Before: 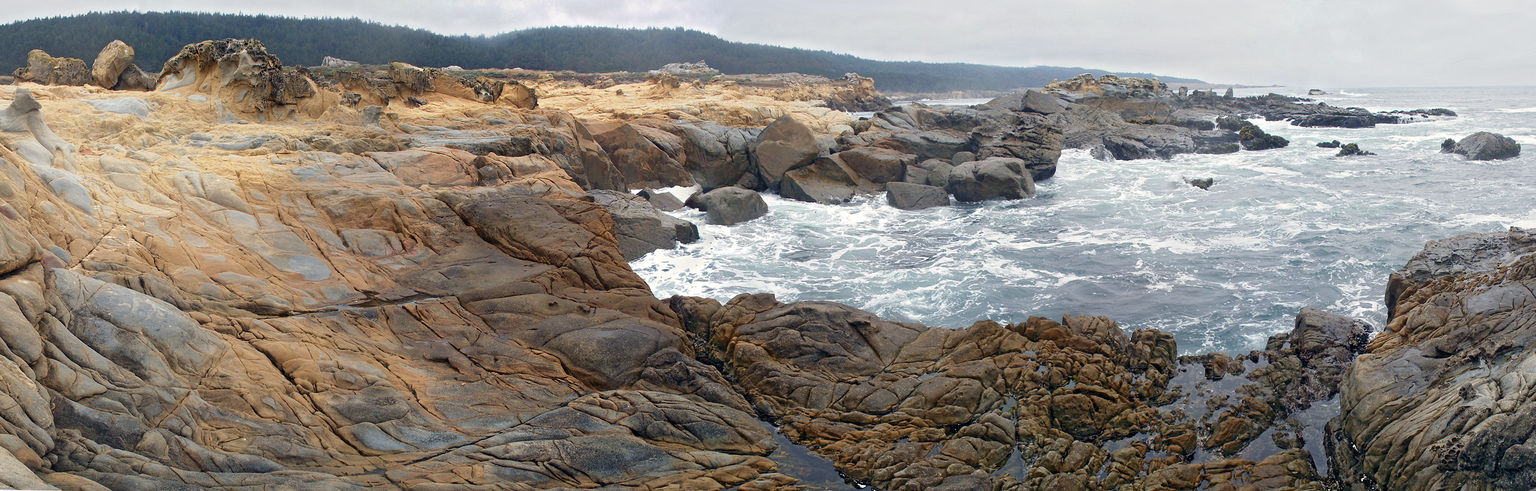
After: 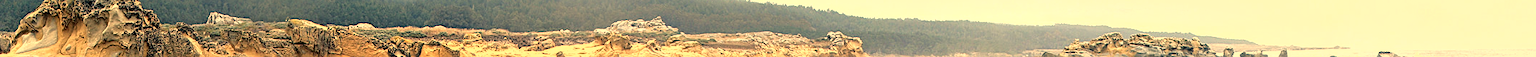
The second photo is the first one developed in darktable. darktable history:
color balance rgb: shadows lift › chroma 5.41%, shadows lift › hue 240°, highlights gain › chroma 3.74%, highlights gain › hue 60°, saturation formula JzAzBz (2021)
local contrast: on, module defaults
crop and rotate: left 9.644%, top 9.491%, right 6.021%, bottom 80.509%
exposure: exposure 0.669 EV, compensate highlight preservation false
sharpen: on, module defaults
white balance: red 1.08, blue 0.791
fill light: exposure -2 EV, width 8.6
